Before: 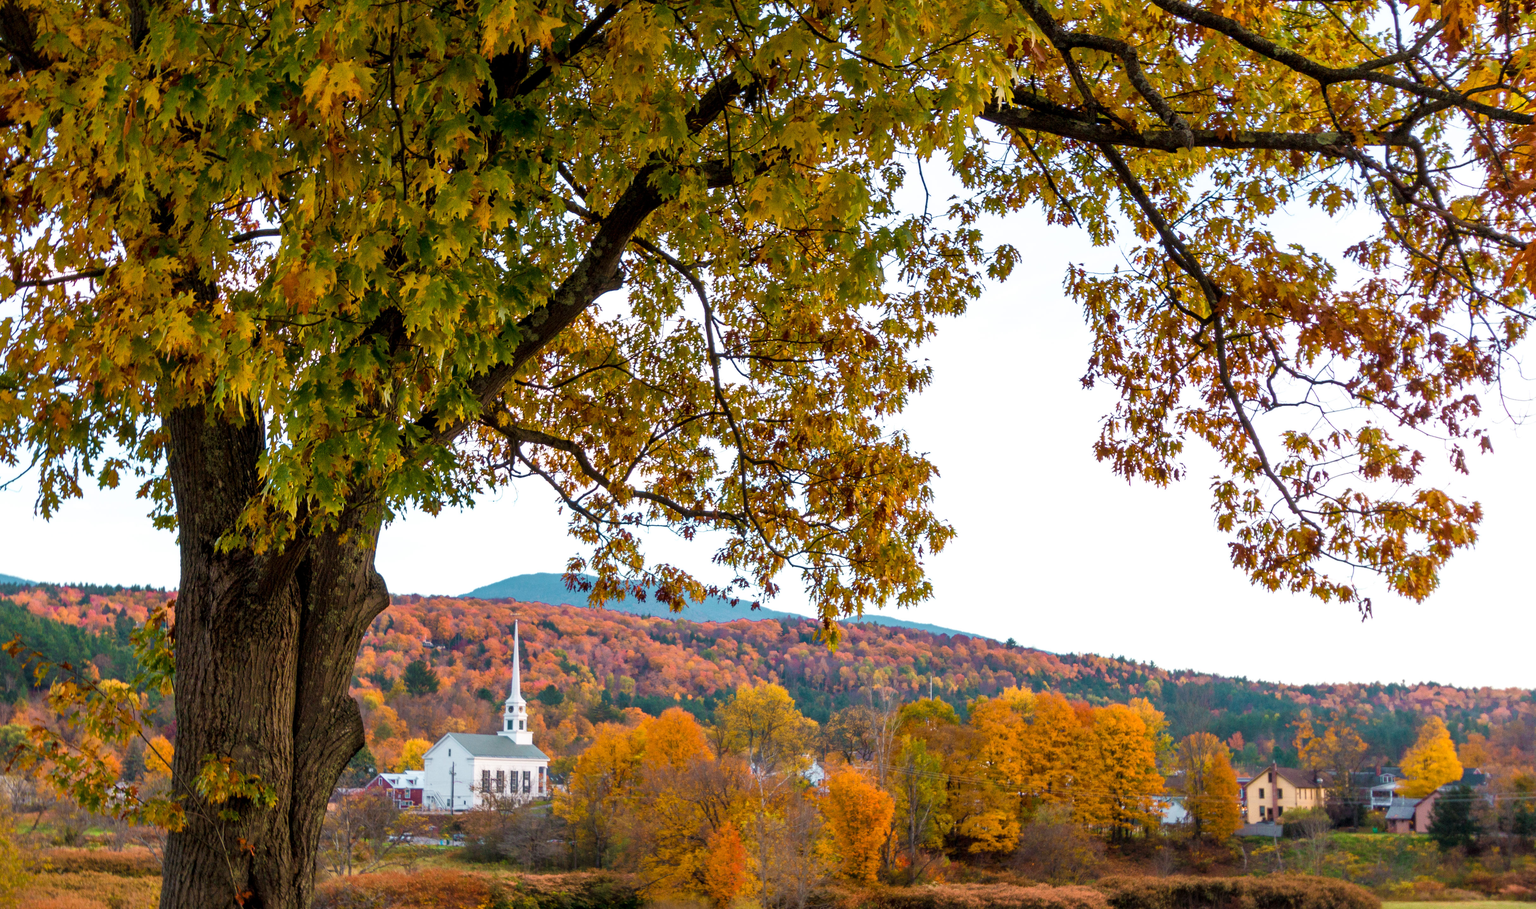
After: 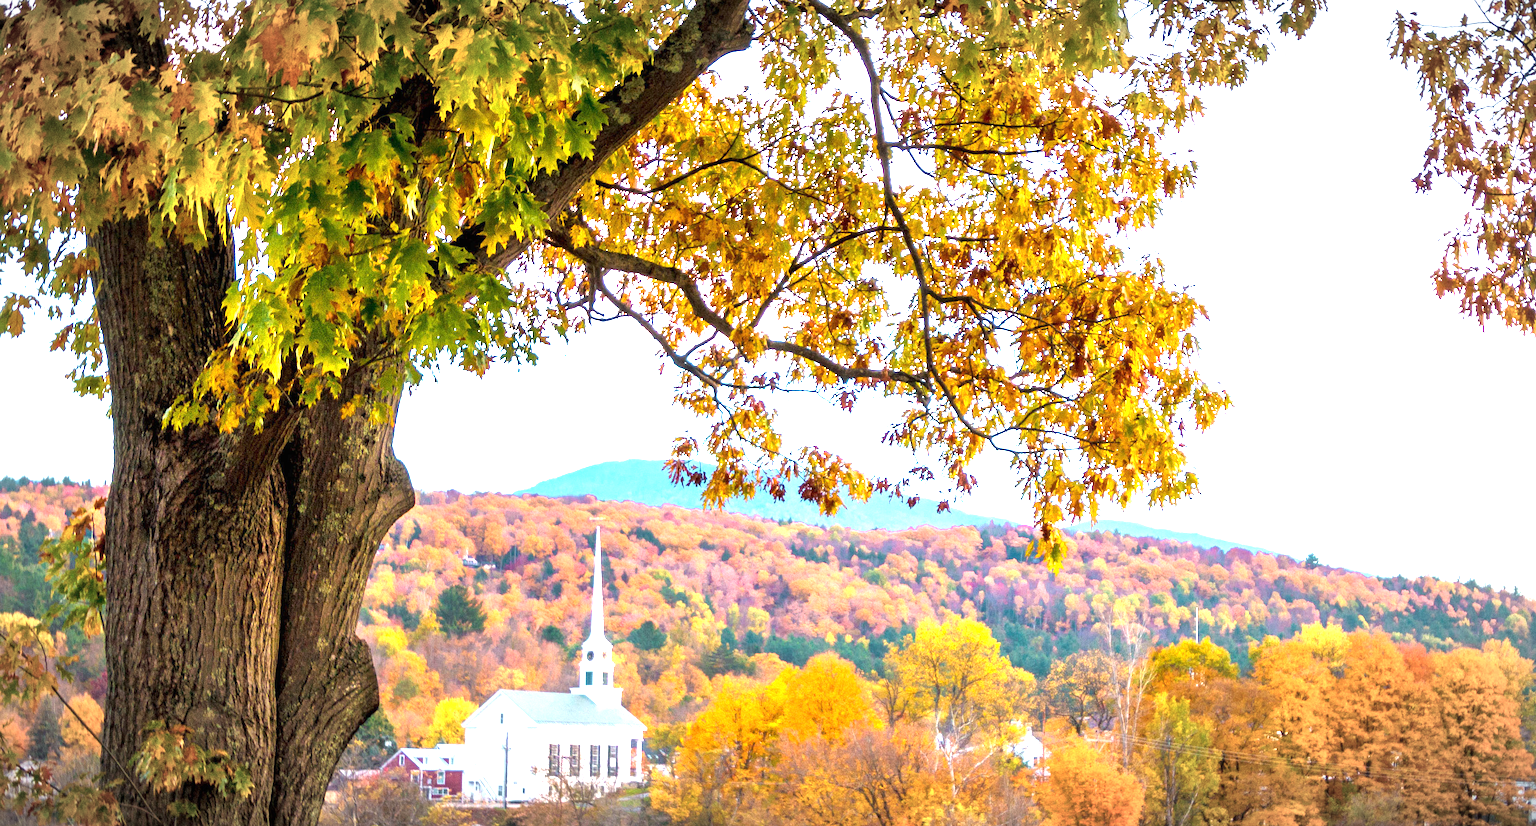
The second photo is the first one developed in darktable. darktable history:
vignetting: fall-off radius 70.07%, brightness -0.815, automatic ratio true
crop: left 6.677%, top 28.082%, right 24.049%, bottom 8.909%
exposure: black level correction 0, exposure 1.746 EV, compensate exposure bias true, compensate highlight preservation false
